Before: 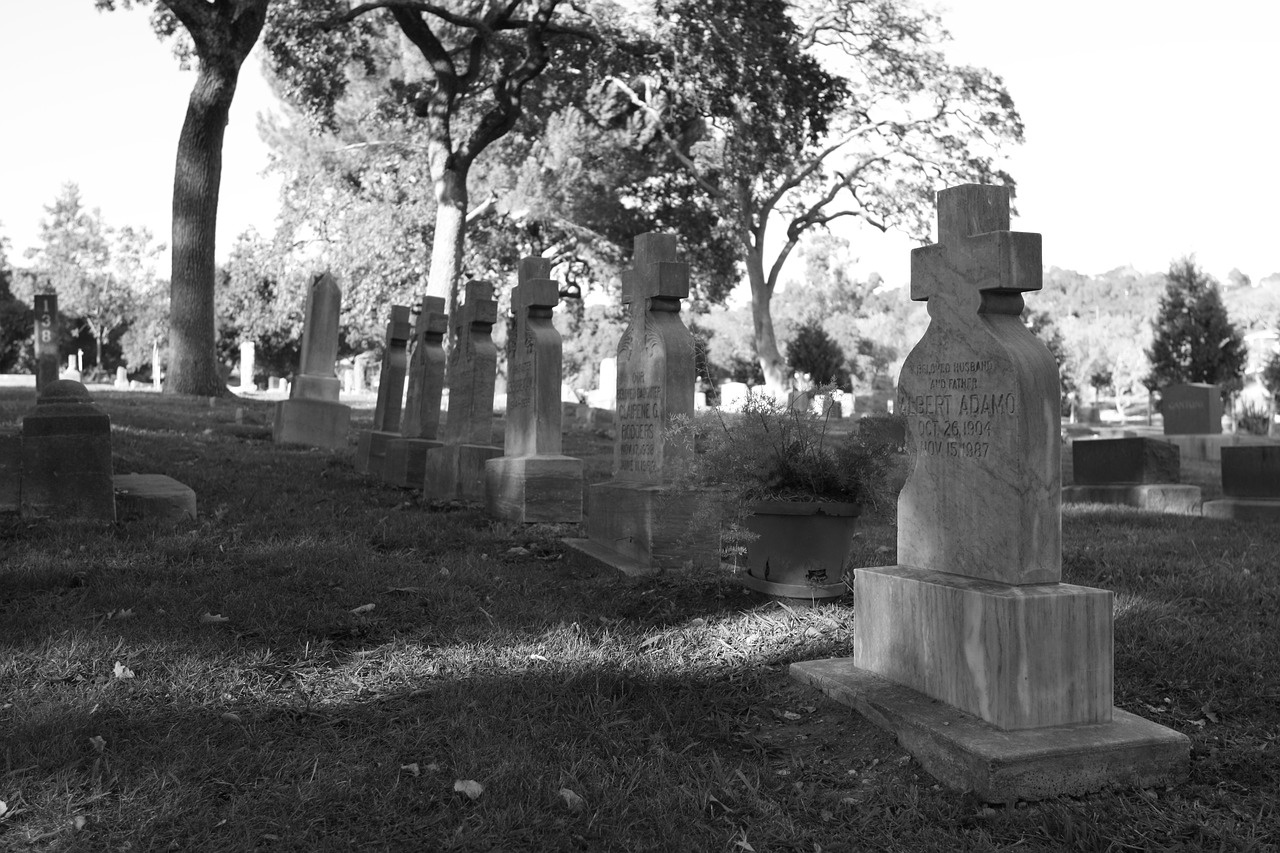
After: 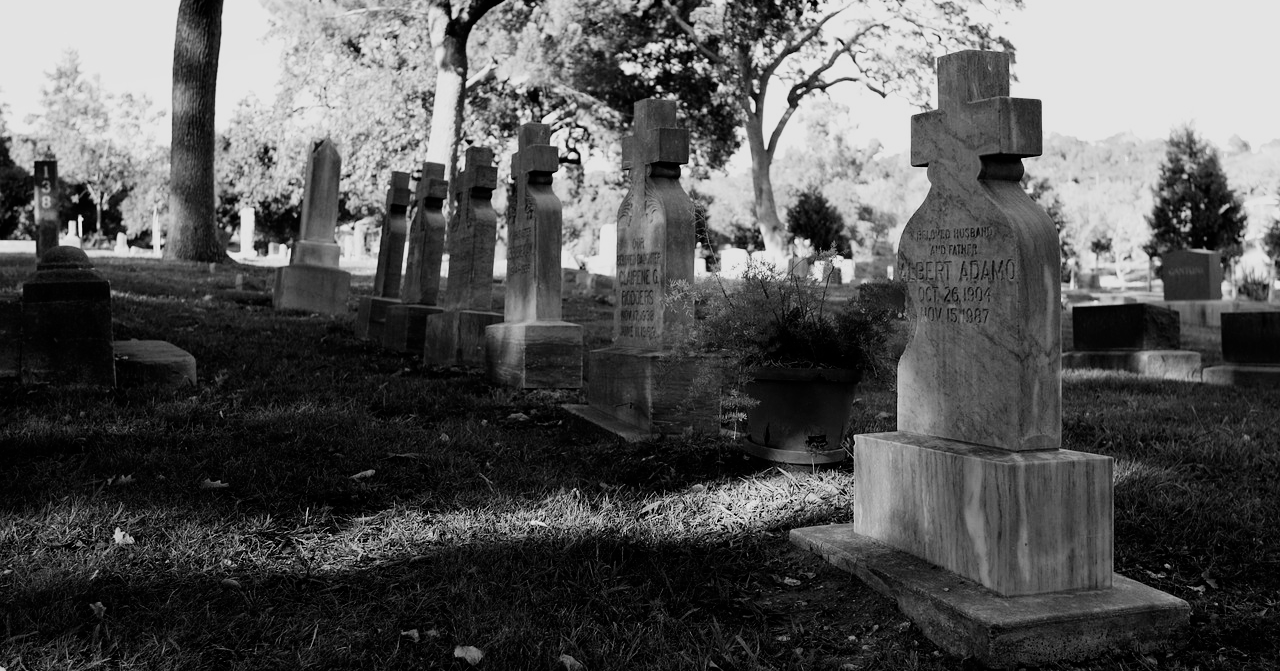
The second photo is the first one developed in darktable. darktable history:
filmic rgb: black relative exposure -5 EV, hardness 2.88, contrast 1.3, highlights saturation mix -30%
crop and rotate: top 15.774%, bottom 5.506%
